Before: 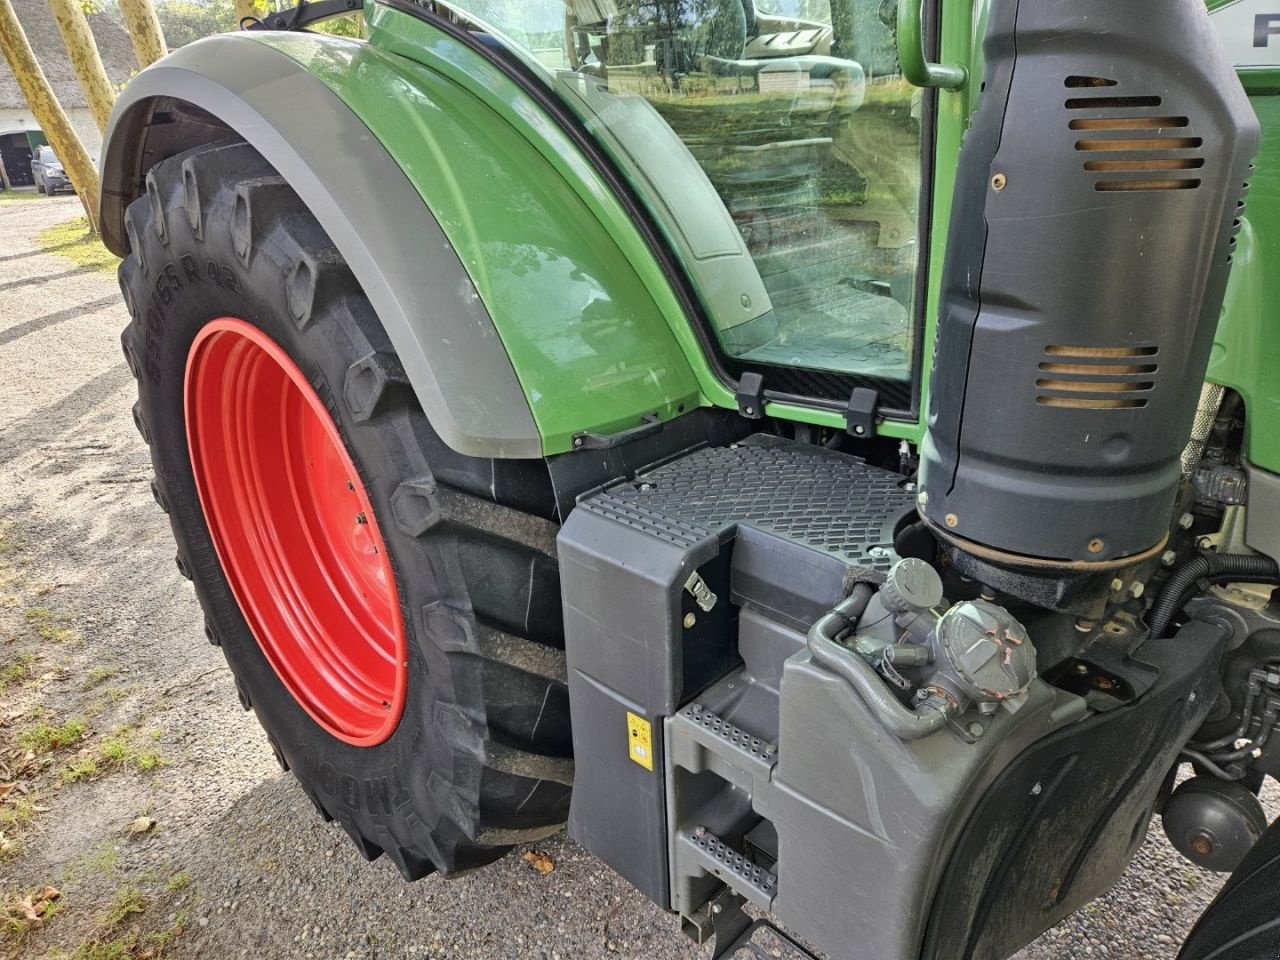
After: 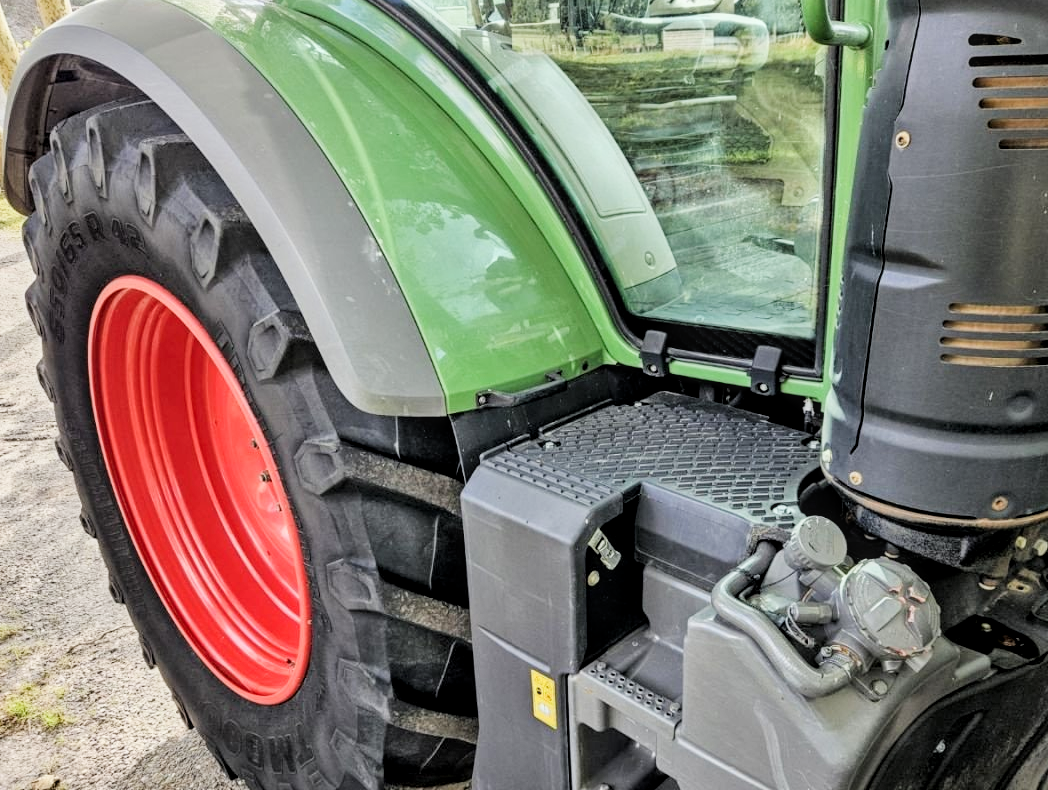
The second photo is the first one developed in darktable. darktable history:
filmic rgb: black relative exposure -5.04 EV, white relative exposure 3.95 EV, threshold 2.99 EV, hardness 2.89, contrast 1.096, highlights saturation mix -19.8%, enable highlight reconstruction true
crop and rotate: left 7.506%, top 4.408%, right 10.578%, bottom 13.275%
contrast brightness saturation: contrast 0.1, brightness 0.018, saturation 0.017
local contrast: on, module defaults
exposure: black level correction 0, exposure 0.499 EV, compensate highlight preservation false
